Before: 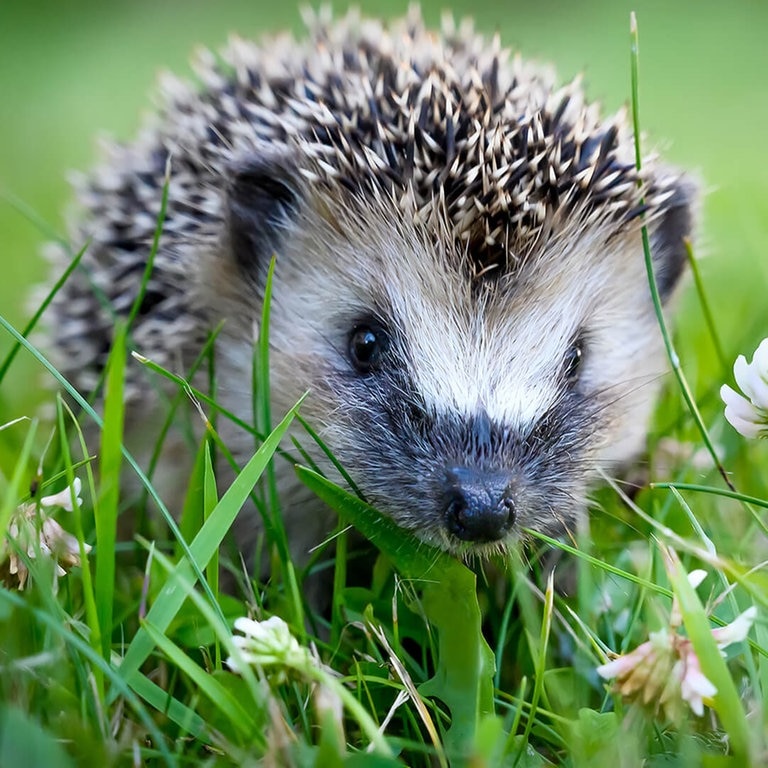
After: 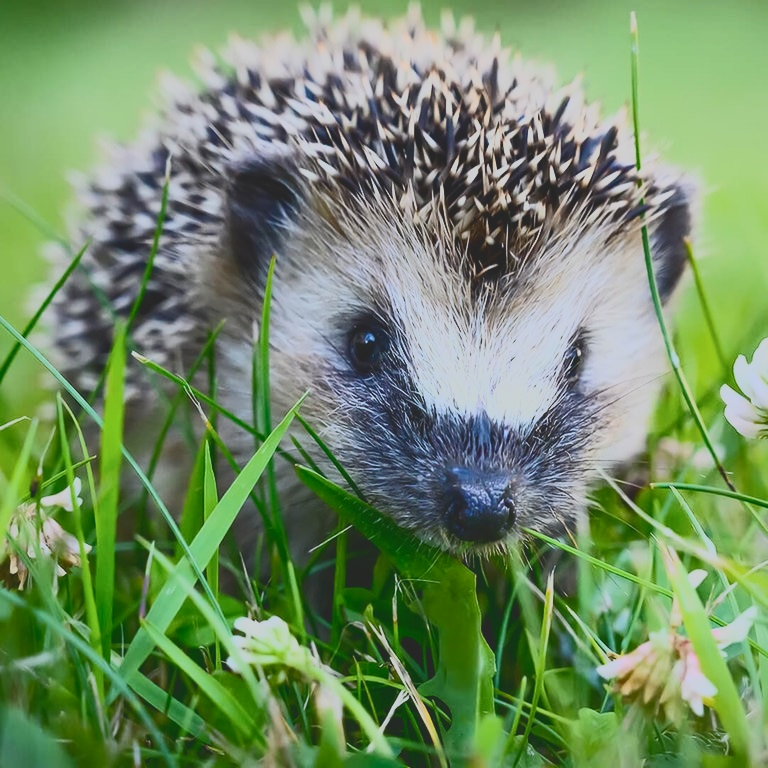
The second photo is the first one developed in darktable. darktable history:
tone curve: curves: ch0 [(0, 0.148) (0.191, 0.225) (0.39, 0.373) (0.669, 0.716) (0.847, 0.818) (1, 0.839)], color space Lab, independent channels, preserve colors none
